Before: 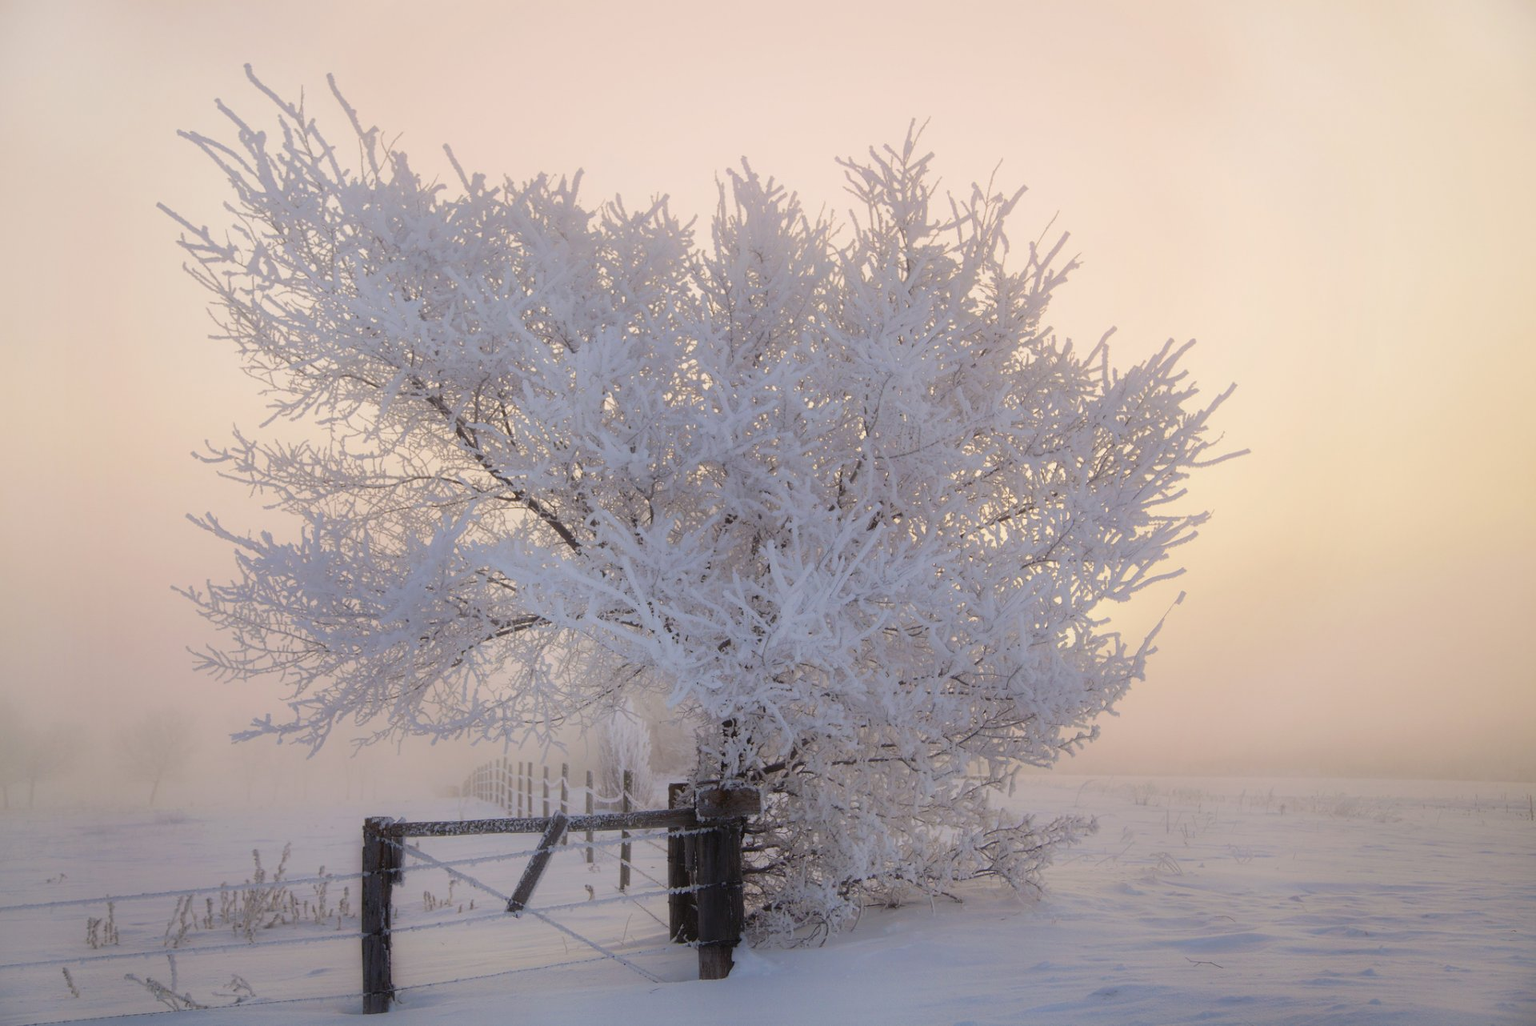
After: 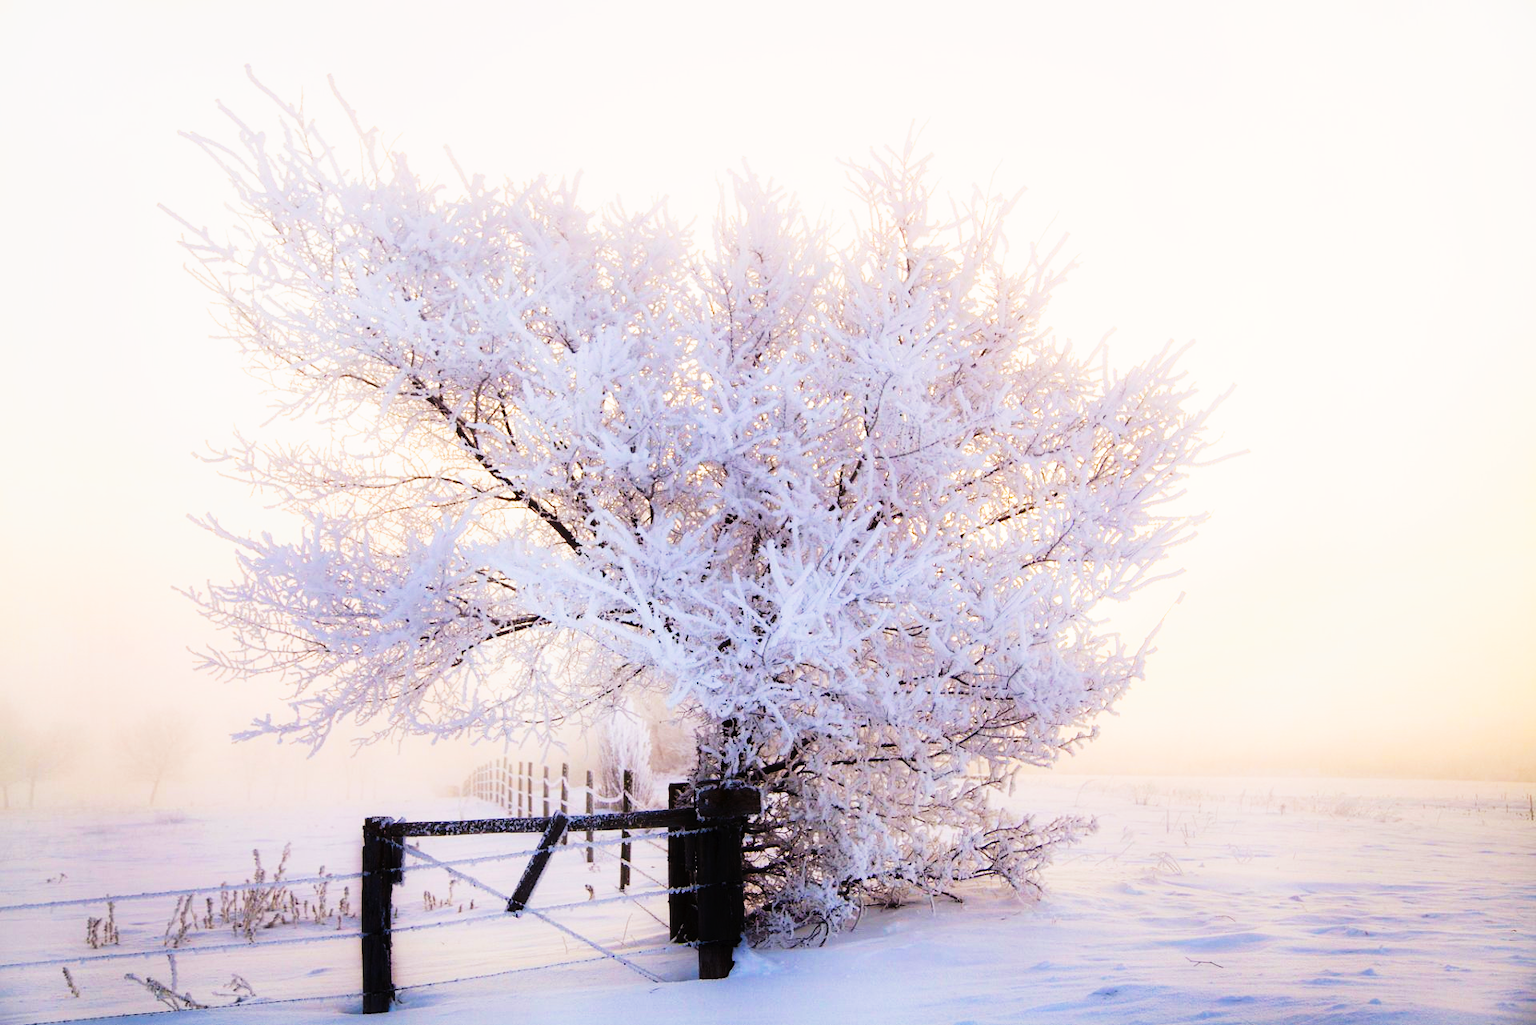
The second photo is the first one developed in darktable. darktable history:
tone curve: curves: ch0 [(0, 0) (0.003, 0.001) (0.011, 0.005) (0.025, 0.01) (0.044, 0.016) (0.069, 0.019) (0.1, 0.024) (0.136, 0.03) (0.177, 0.045) (0.224, 0.071) (0.277, 0.122) (0.335, 0.202) (0.399, 0.326) (0.468, 0.471) (0.543, 0.638) (0.623, 0.798) (0.709, 0.913) (0.801, 0.97) (0.898, 0.983) (1, 1)], preserve colors none
color balance rgb: global offset › luminance -0.51%, perceptual saturation grading › global saturation 27.53%, perceptual saturation grading › highlights -25%, perceptual saturation grading › shadows 25%, perceptual brilliance grading › highlights 6.62%, perceptual brilliance grading › mid-tones 17.07%, perceptual brilliance grading › shadows -5.23%
